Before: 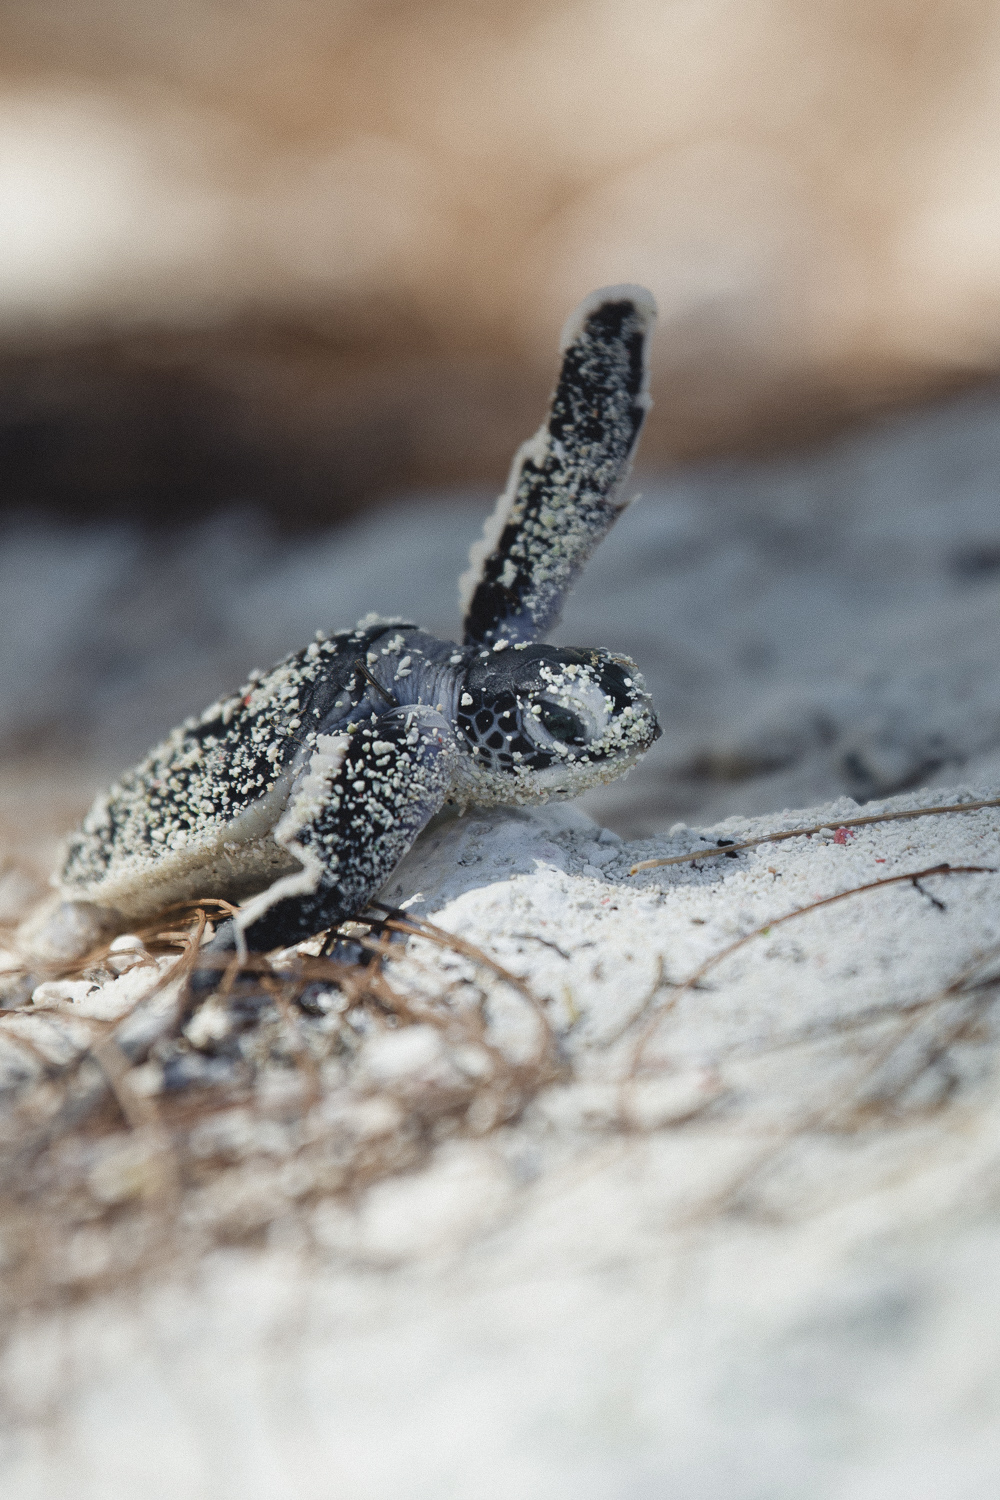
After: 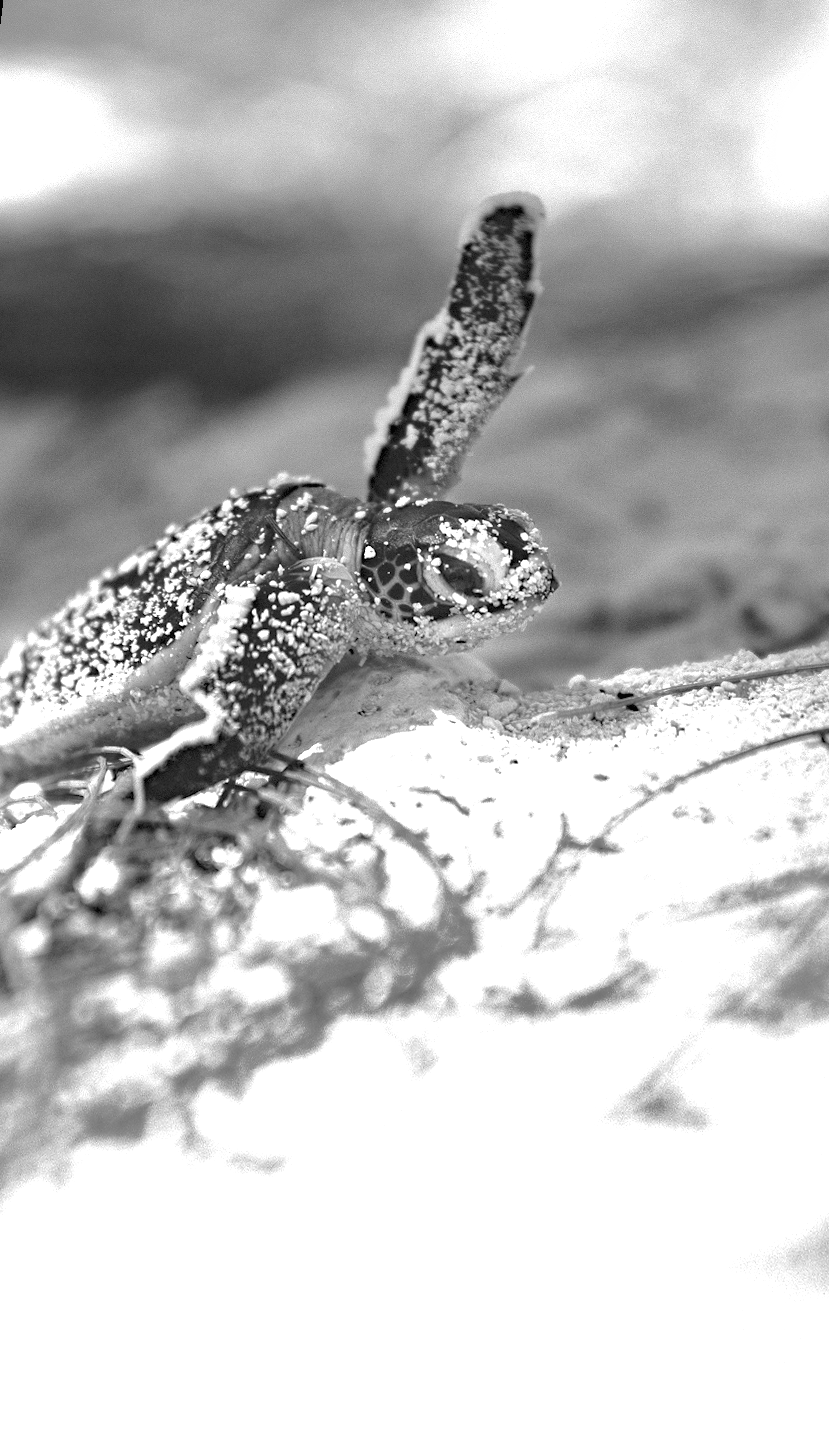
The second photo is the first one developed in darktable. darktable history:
exposure: black level correction 0, exposure 1.1 EV, compensate exposure bias true, compensate highlight preservation false
rotate and perspective: rotation 0.72°, lens shift (vertical) -0.352, lens shift (horizontal) -0.051, crop left 0.152, crop right 0.859, crop top 0.019, crop bottom 0.964
shadows and highlights: on, module defaults
haze removal: strength 0.29, distance 0.25, compatibility mode true, adaptive false
monochrome: on, module defaults
